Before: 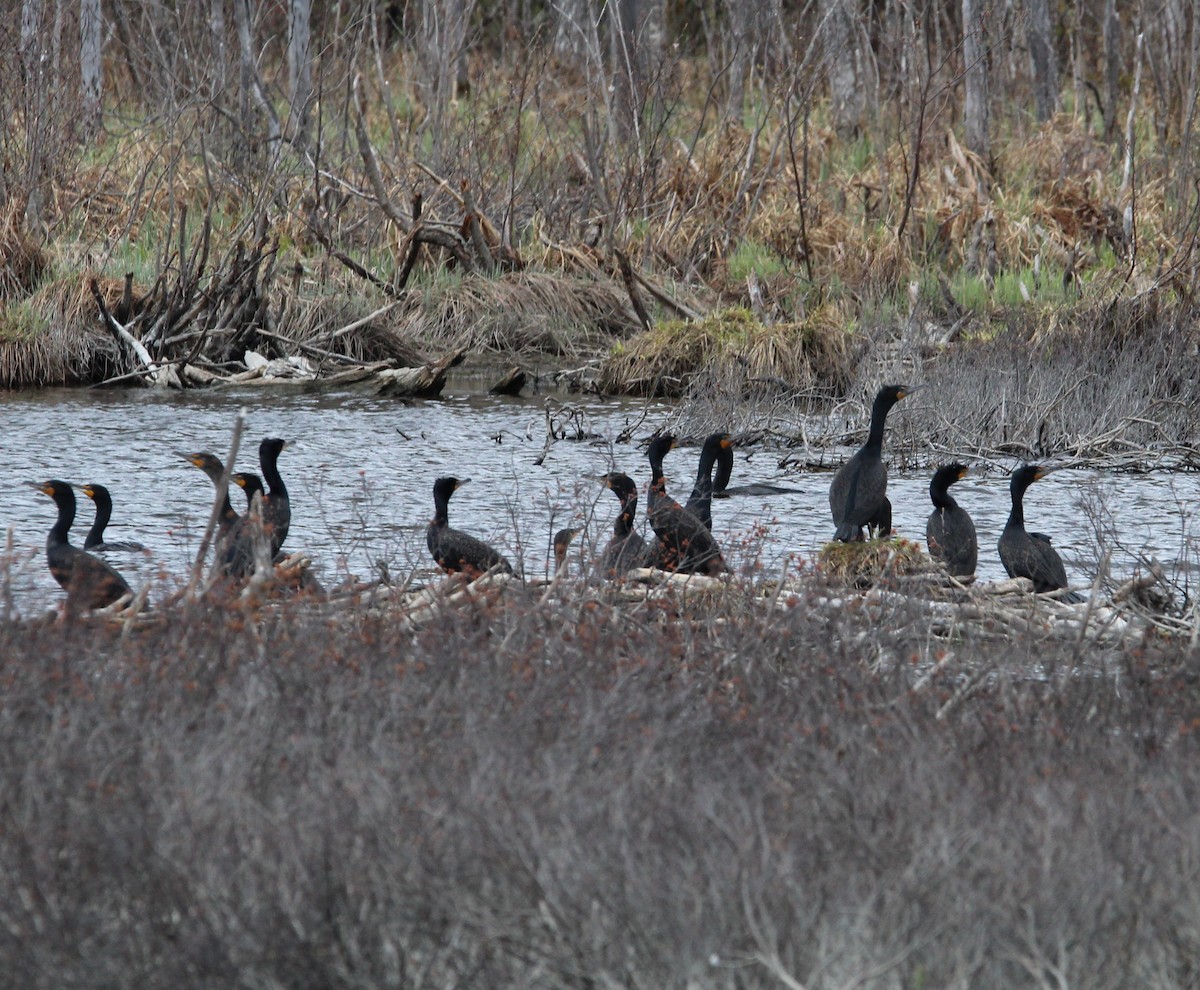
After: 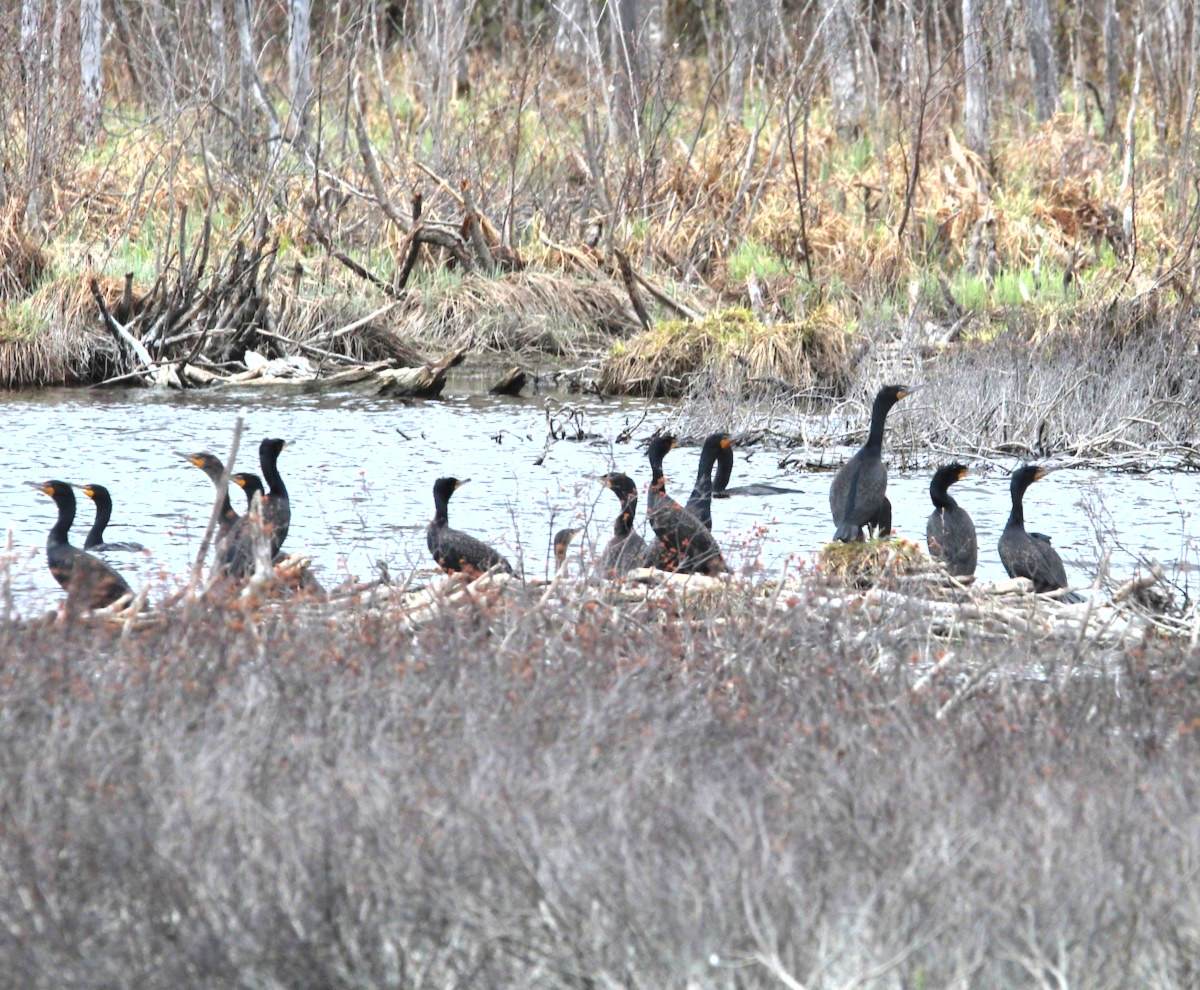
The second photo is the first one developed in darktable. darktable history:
lowpass: radius 0.5, unbound 0
exposure: black level correction 0, exposure 1.5 EV, compensate exposure bias true, compensate highlight preservation false
